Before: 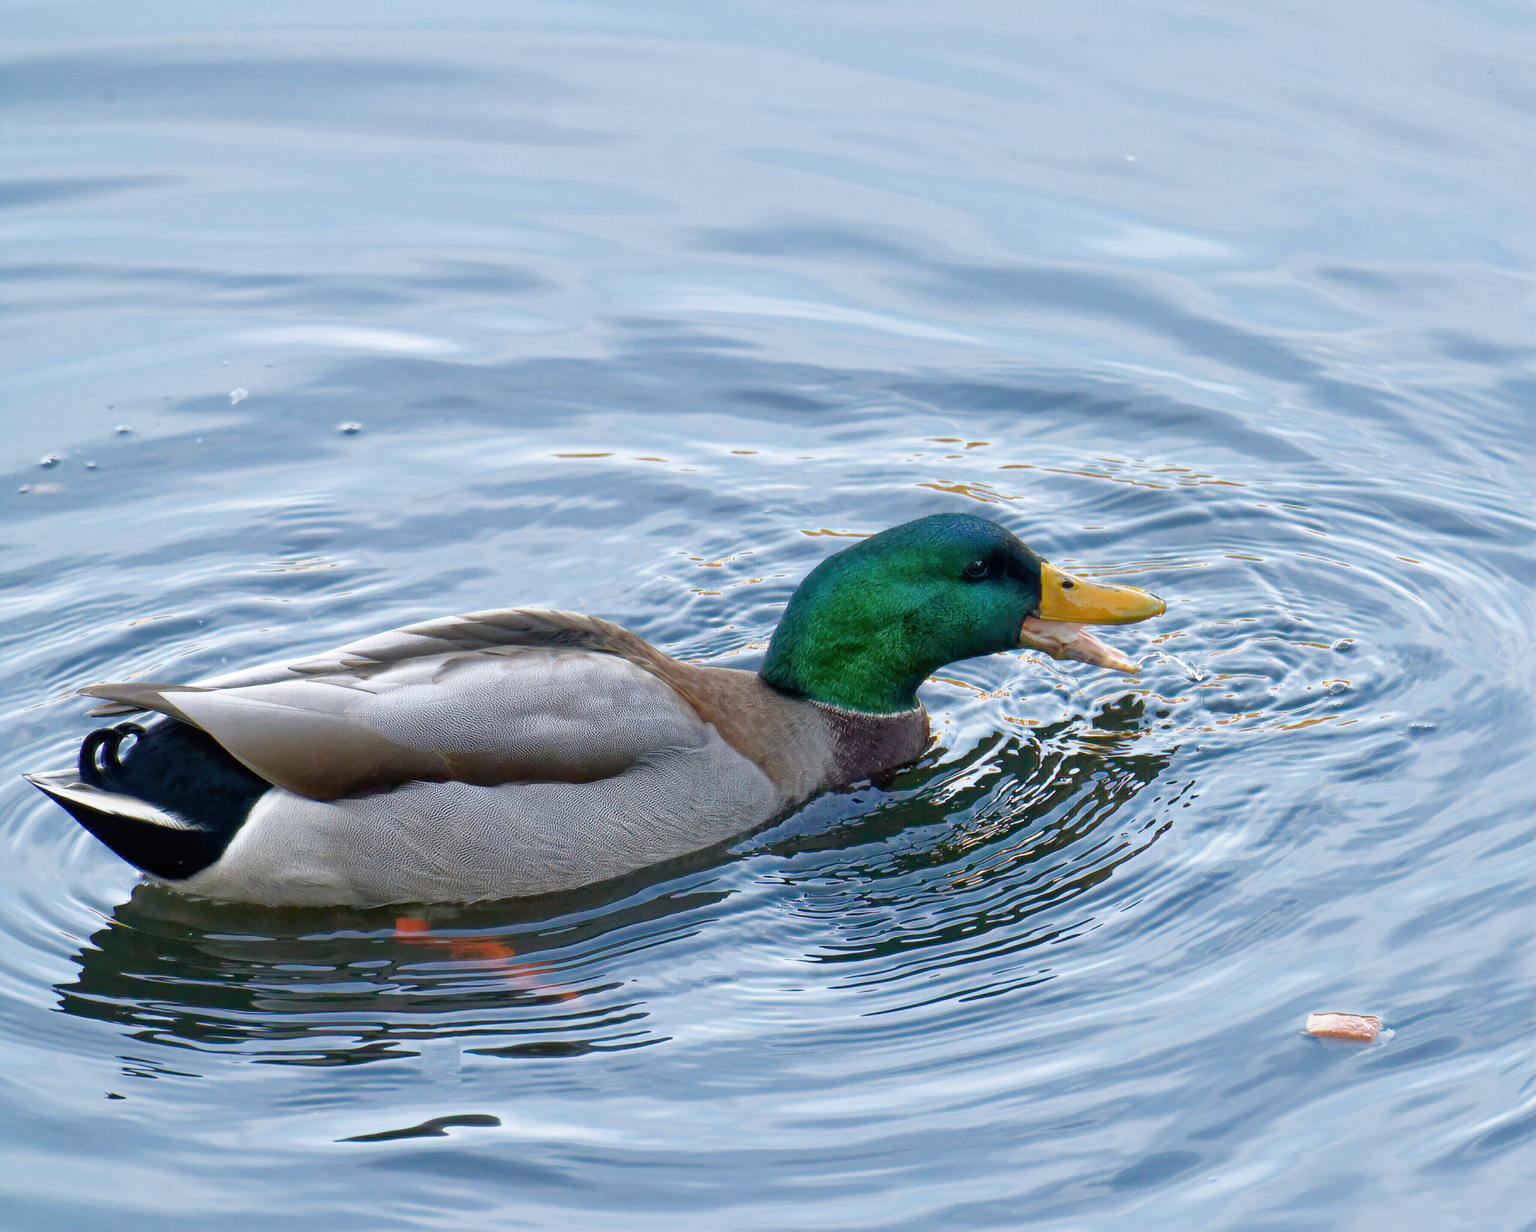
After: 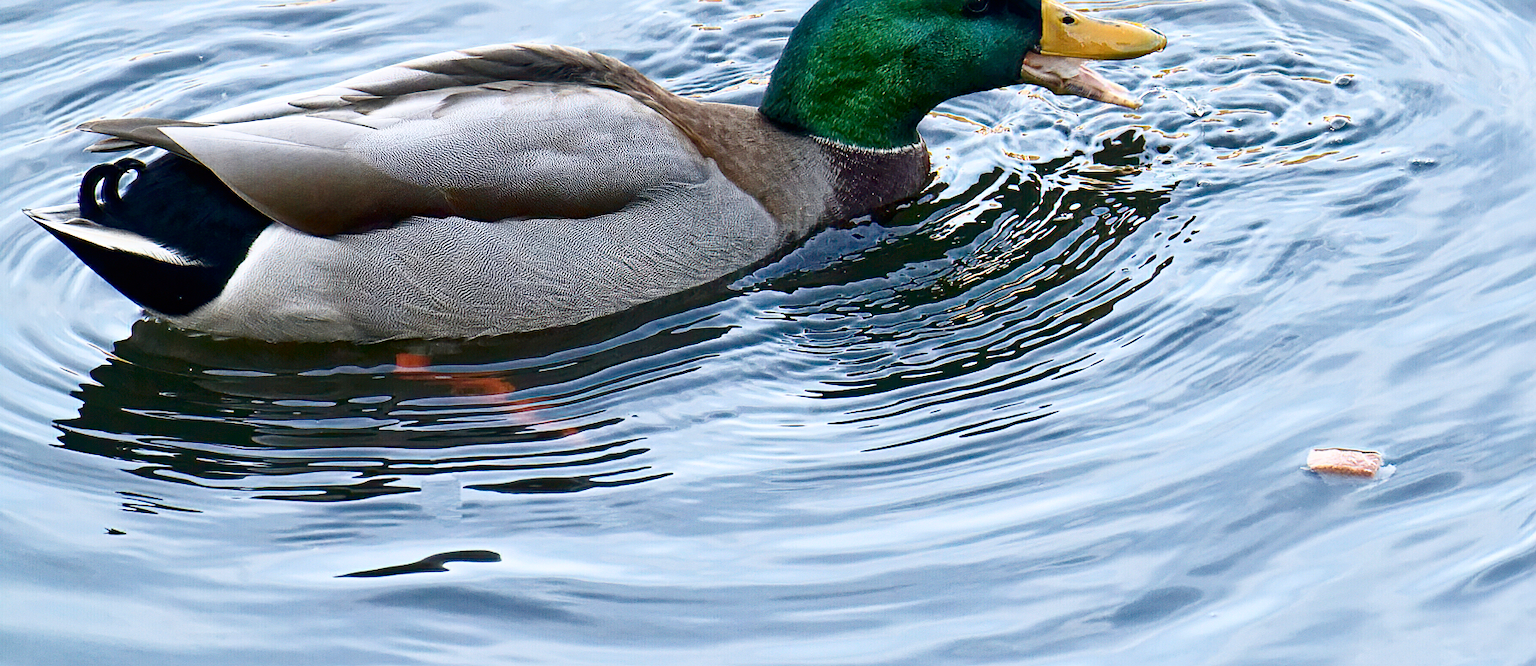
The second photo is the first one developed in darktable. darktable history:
sharpen: on, module defaults
crop and rotate: top 45.901%, right 0.037%
contrast brightness saturation: contrast 0.273
